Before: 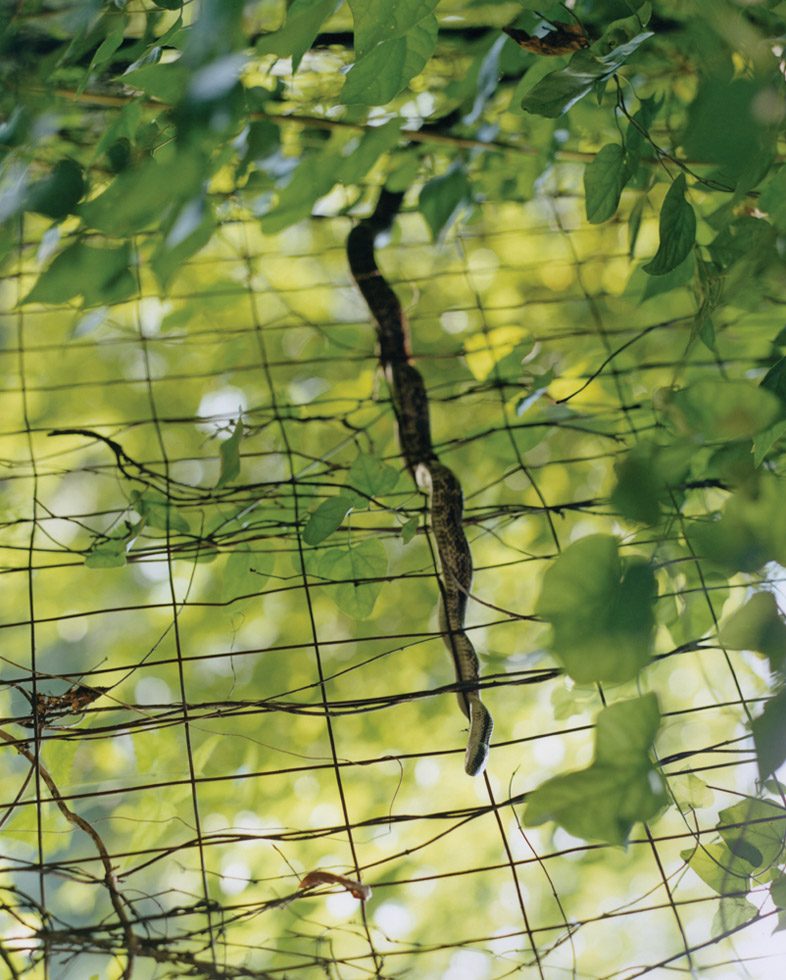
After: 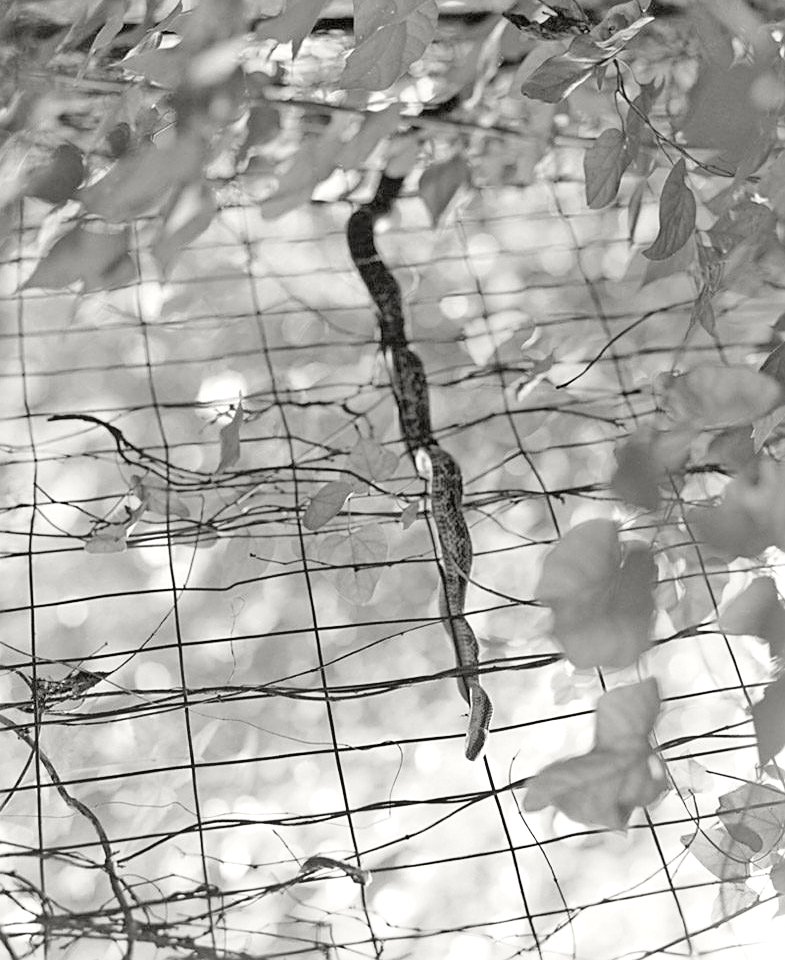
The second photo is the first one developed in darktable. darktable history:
shadows and highlights: shadows -1.01, highlights 38.92
exposure: exposure 0.776 EV, compensate exposure bias true, compensate highlight preservation false
color calibration: output gray [0.18, 0.41, 0.41, 0], x 0.37, y 0.382, temperature 4319.96 K, gamut compression 1.65
crop: top 1.535%, right 0.013%
tone curve: curves: ch0 [(0, 0) (0.068, 0.031) (0.175, 0.139) (0.32, 0.345) (0.495, 0.544) (0.748, 0.762) (0.993, 0.954)]; ch1 [(0, 0) (0.294, 0.184) (0.34, 0.303) (0.371, 0.344) (0.441, 0.408) (0.477, 0.474) (0.499, 0.5) (0.529, 0.523) (0.677, 0.762) (1, 1)]; ch2 [(0, 0) (0.431, 0.419) (0.495, 0.502) (0.524, 0.534) (0.557, 0.56) (0.634, 0.654) (0.728, 0.722) (1, 1)], color space Lab, independent channels, preserve colors none
tone equalizer: -7 EV 0.147 EV, -6 EV 0.561 EV, -5 EV 1.18 EV, -4 EV 1.37 EV, -3 EV 1.14 EV, -2 EV 0.6 EV, -1 EV 0.154 EV
sharpen: on, module defaults
